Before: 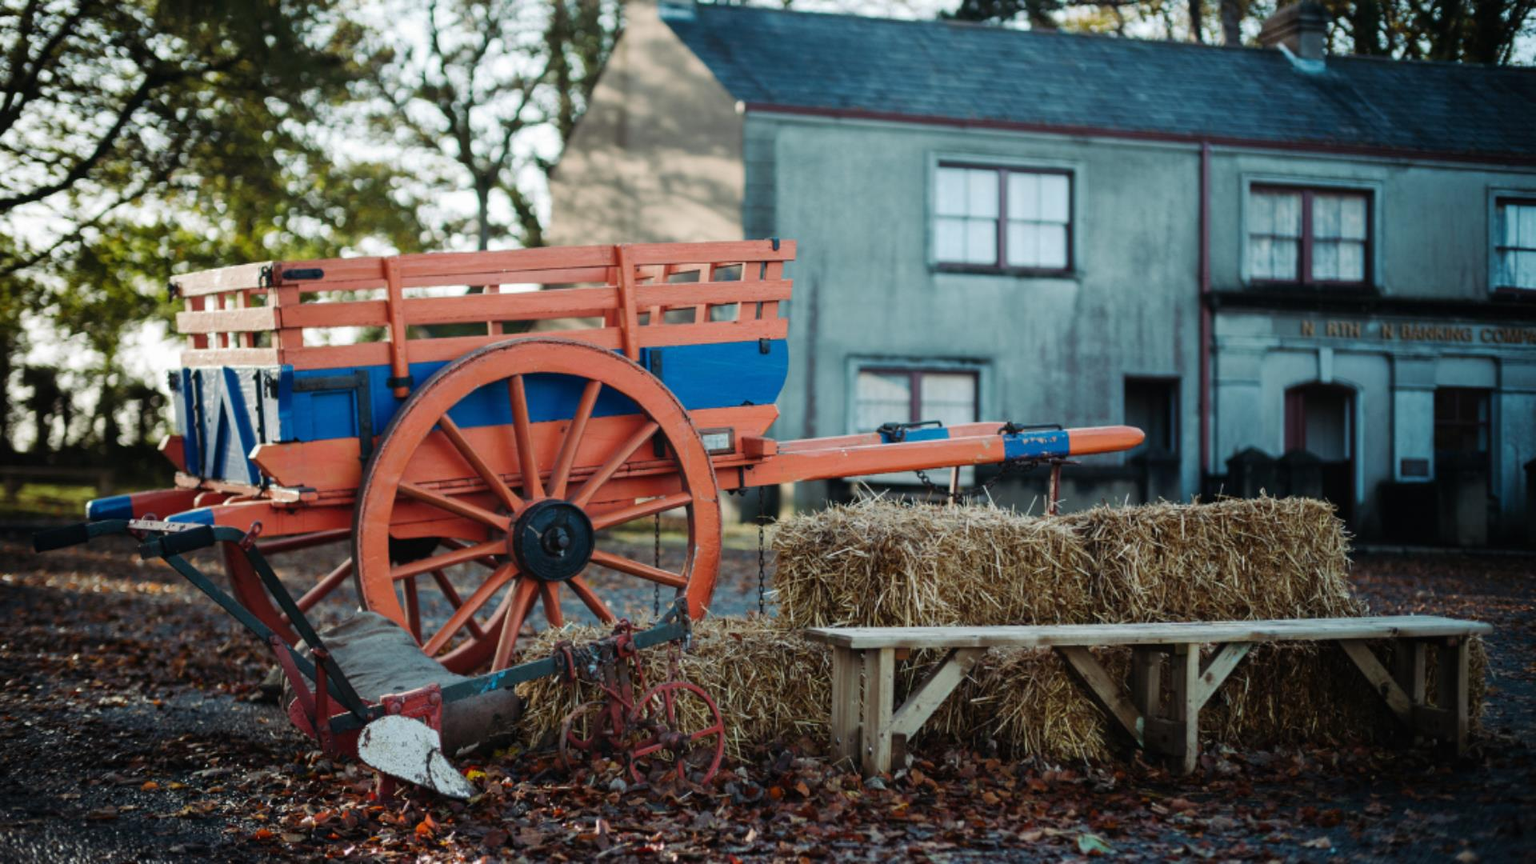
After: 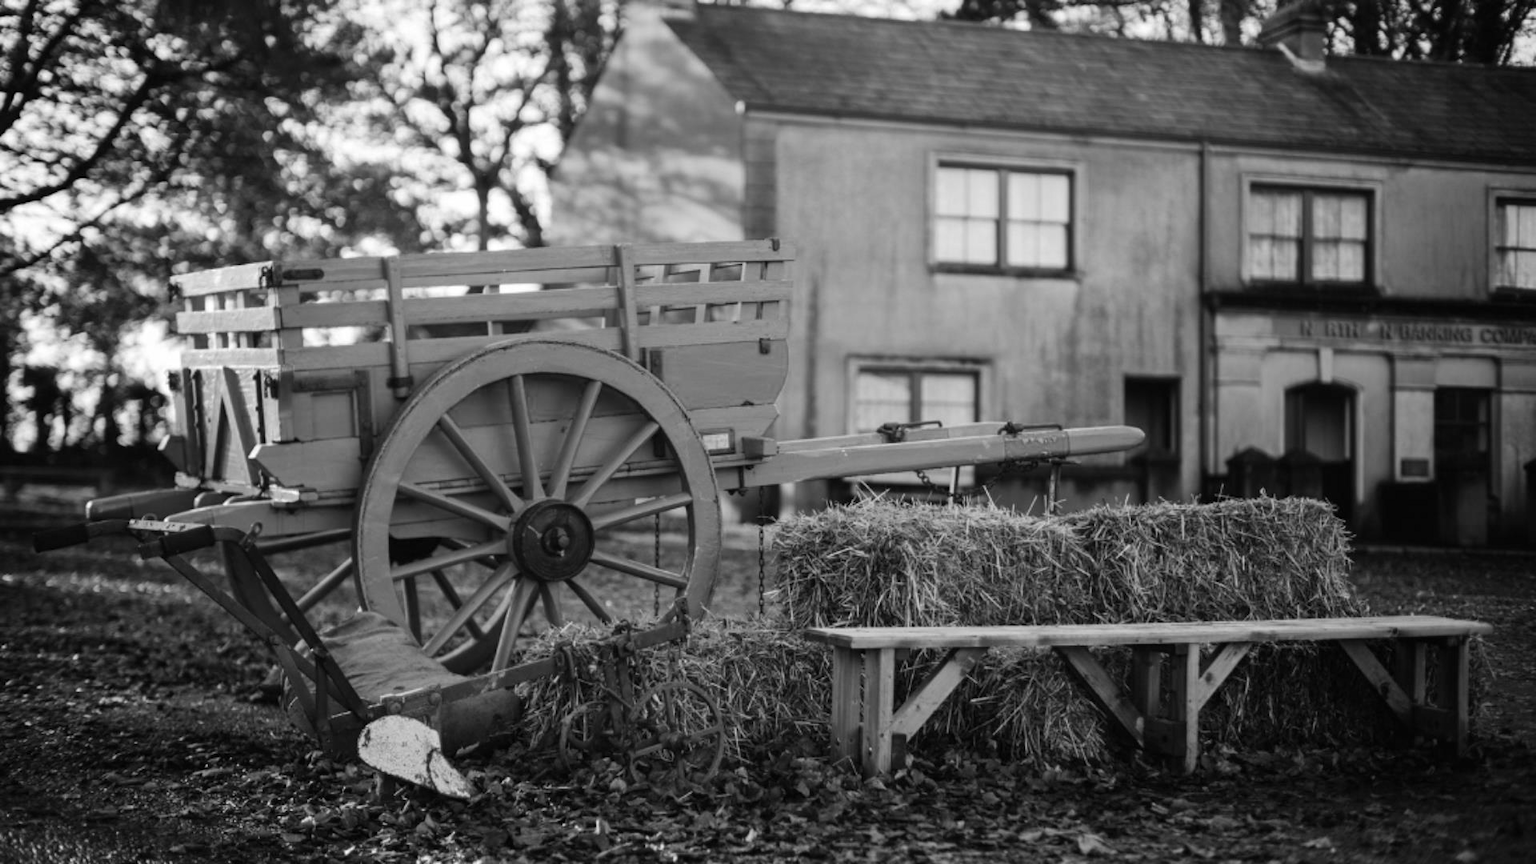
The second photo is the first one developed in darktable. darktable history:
color calibration: output gray [0.22, 0.42, 0.37, 0], illuminant same as pipeline (D50), adaptation none (bypass), x 0.333, y 0.333, temperature 5003.84 K, saturation algorithm version 1 (2020)
